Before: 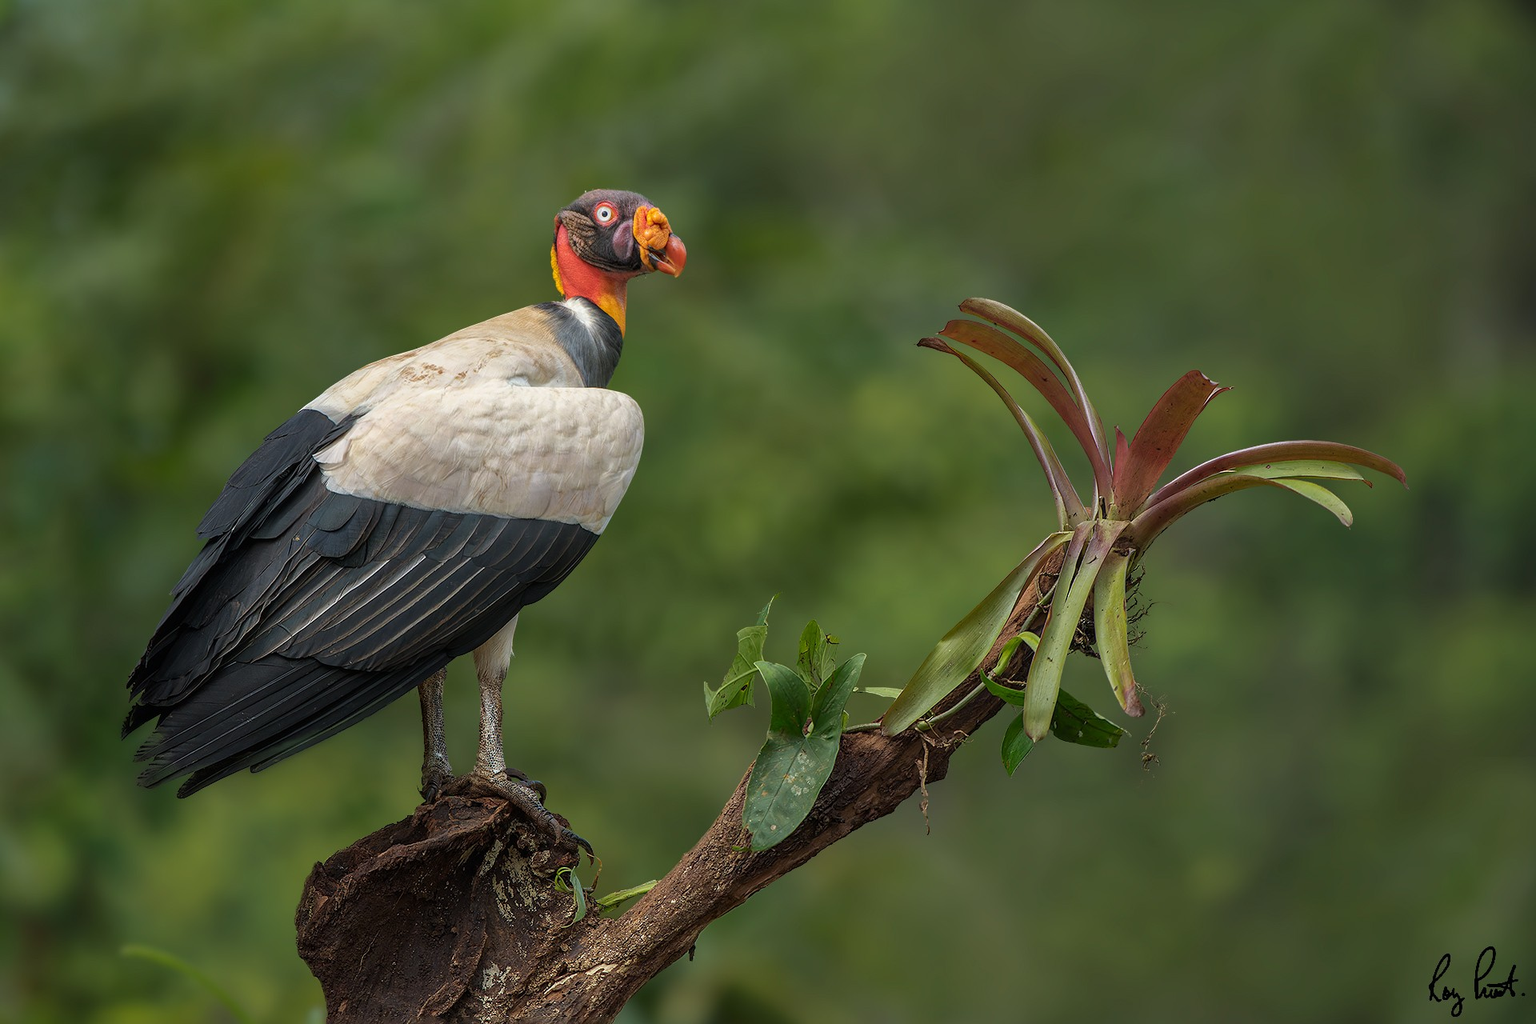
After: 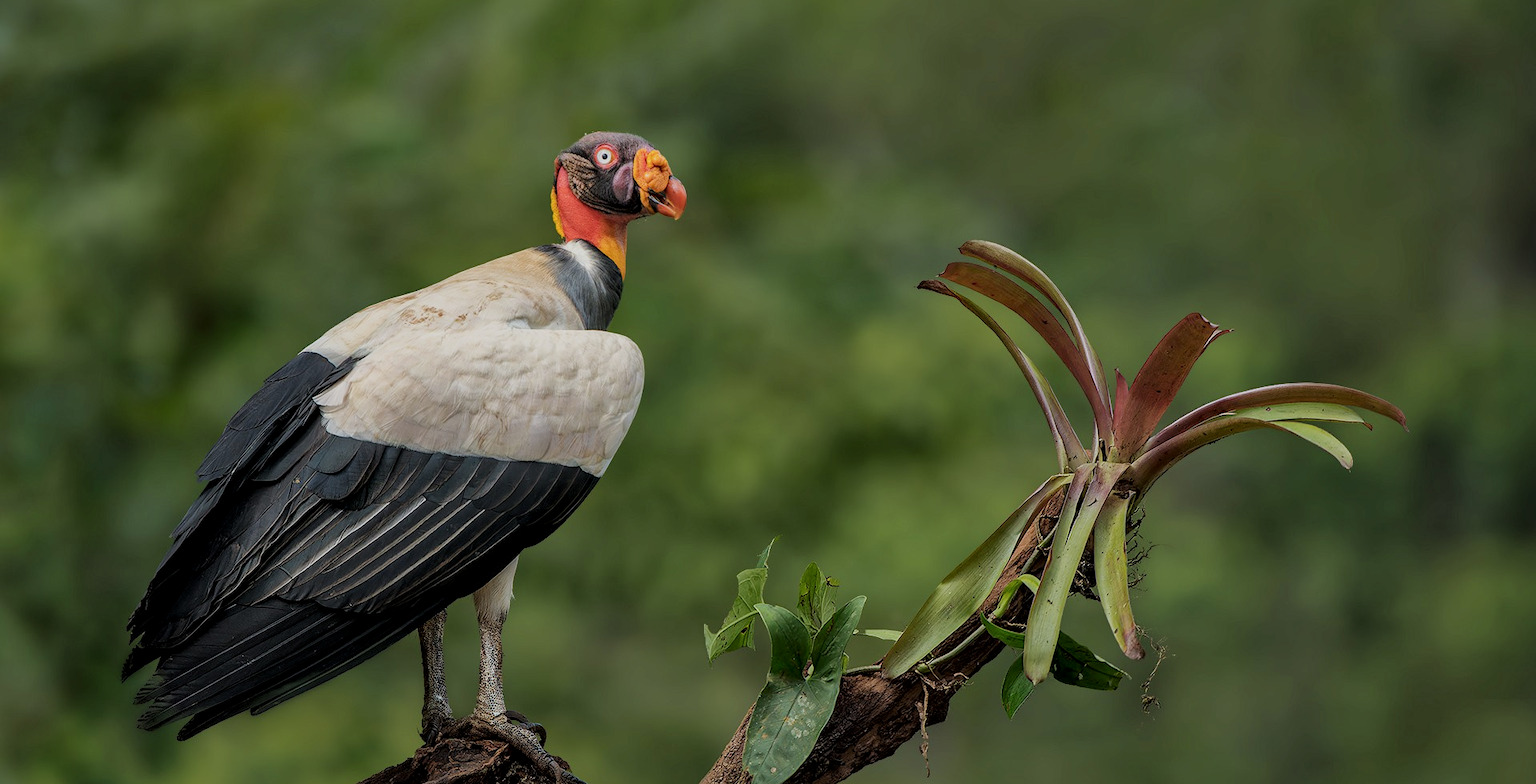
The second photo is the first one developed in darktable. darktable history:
crop: top 5.667%, bottom 17.637%
filmic rgb: black relative exposure -7.65 EV, white relative exposure 4.56 EV, hardness 3.61
local contrast: mode bilateral grid, contrast 25, coarseness 50, detail 123%, midtone range 0.2
